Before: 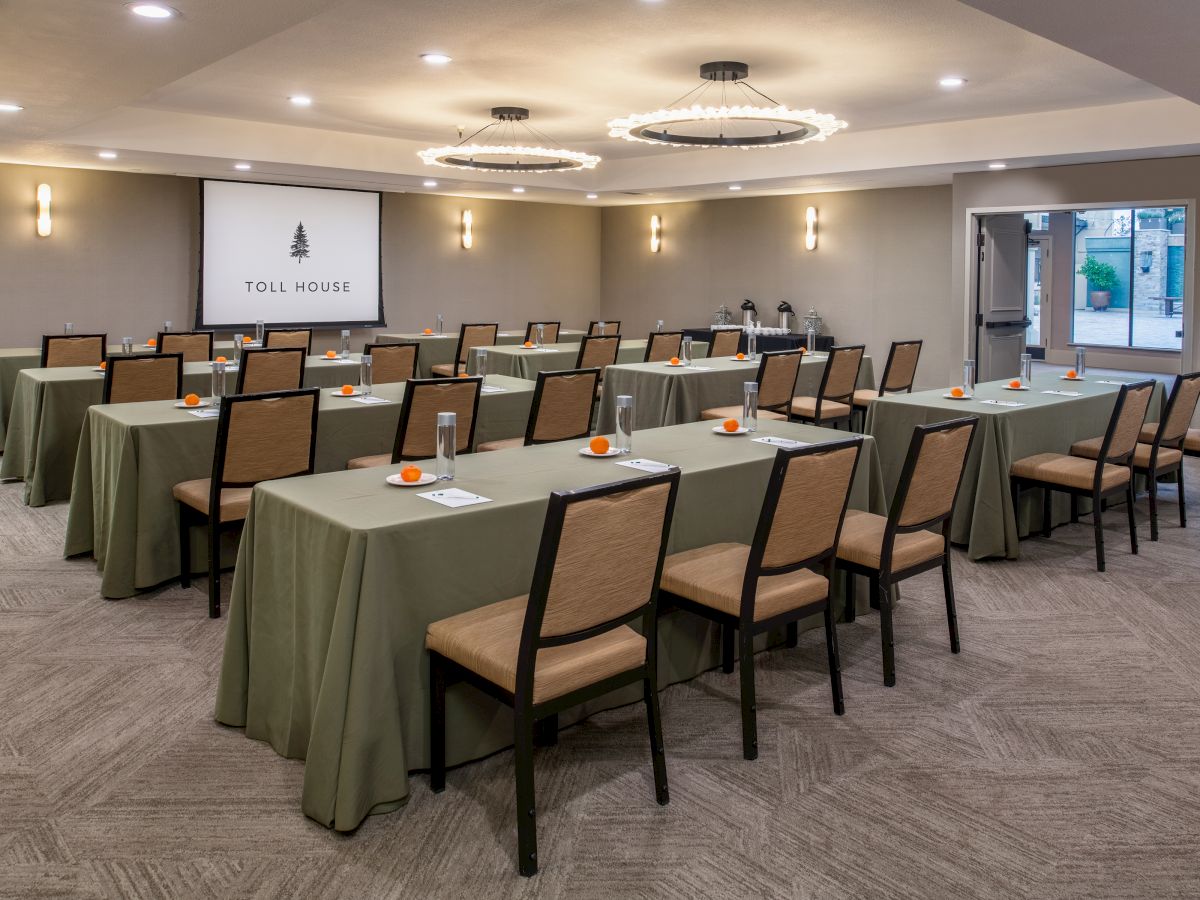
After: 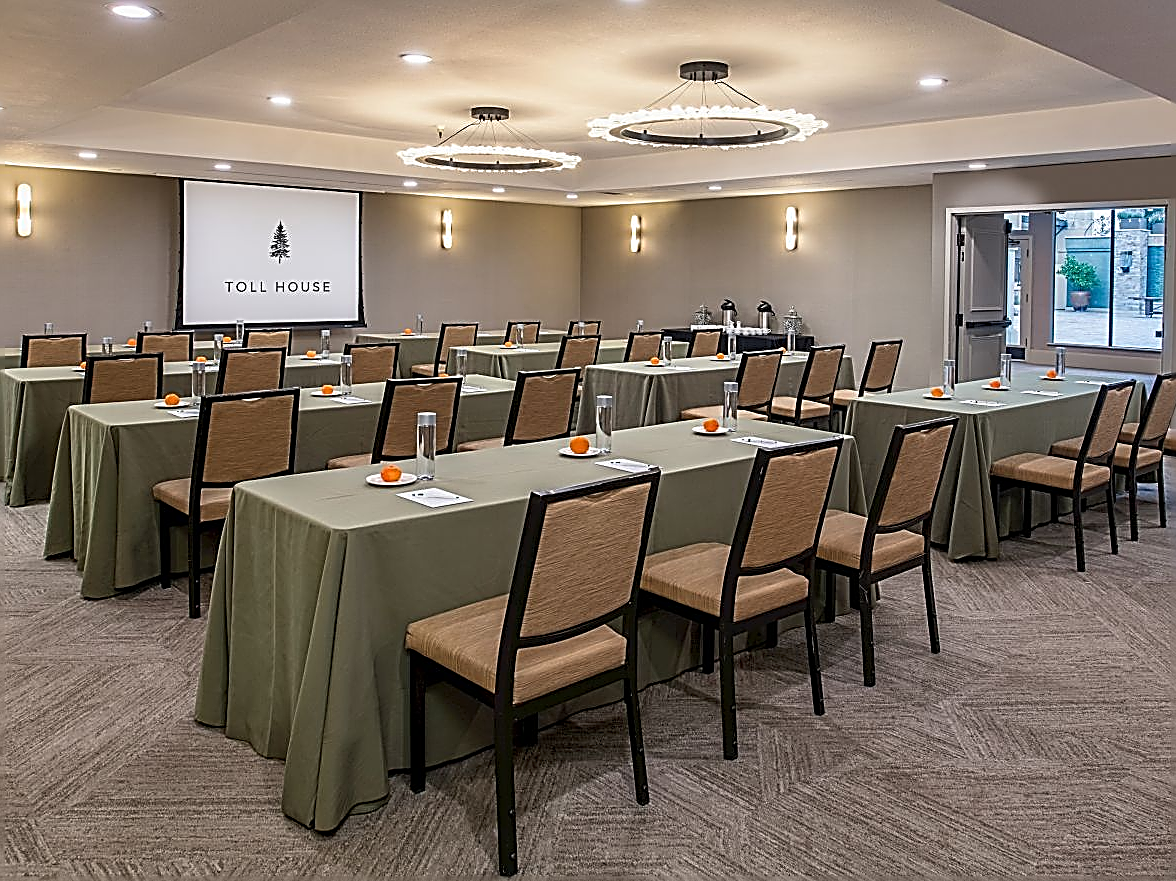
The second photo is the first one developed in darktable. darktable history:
crop: left 1.702%, right 0.281%, bottom 2.014%
sharpen: amount 1.985
